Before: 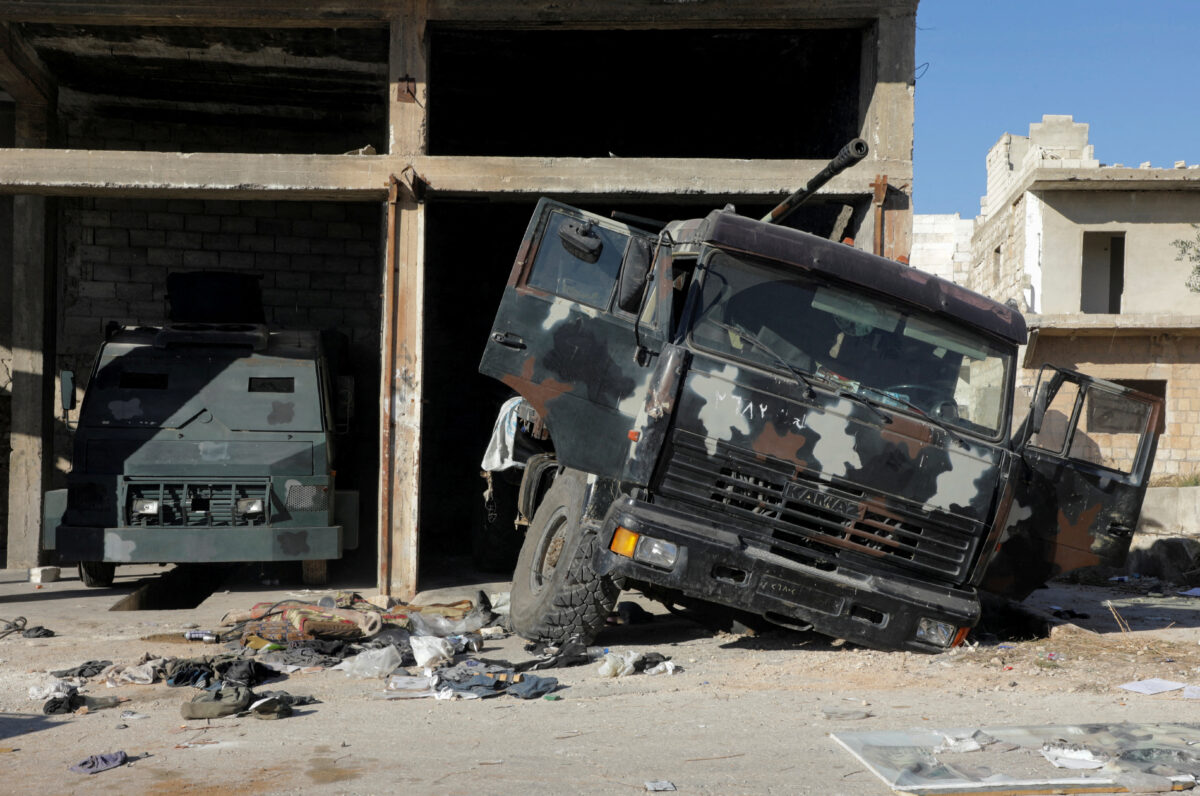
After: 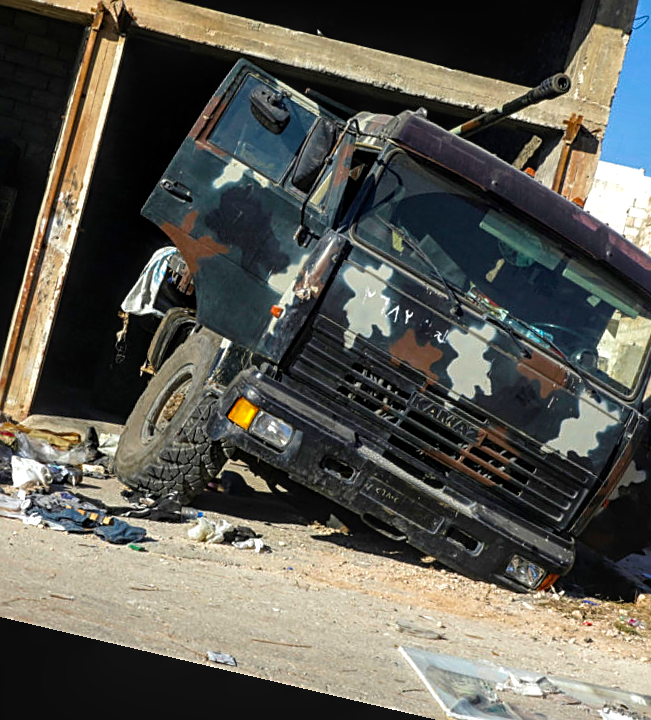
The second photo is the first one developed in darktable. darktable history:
crop: left 31.379%, top 24.658%, right 20.326%, bottom 6.628%
white balance: emerald 1
color balance rgb: linear chroma grading › global chroma 16.62%, perceptual saturation grading › highlights -8.63%, perceptual saturation grading › mid-tones 18.66%, perceptual saturation grading › shadows 28.49%, perceptual brilliance grading › highlights 14.22%, perceptual brilliance grading › shadows -18.96%, global vibrance 27.71%
sharpen: on, module defaults
rotate and perspective: rotation 13.27°, automatic cropping off
velvia: strength 27%
local contrast: on, module defaults
